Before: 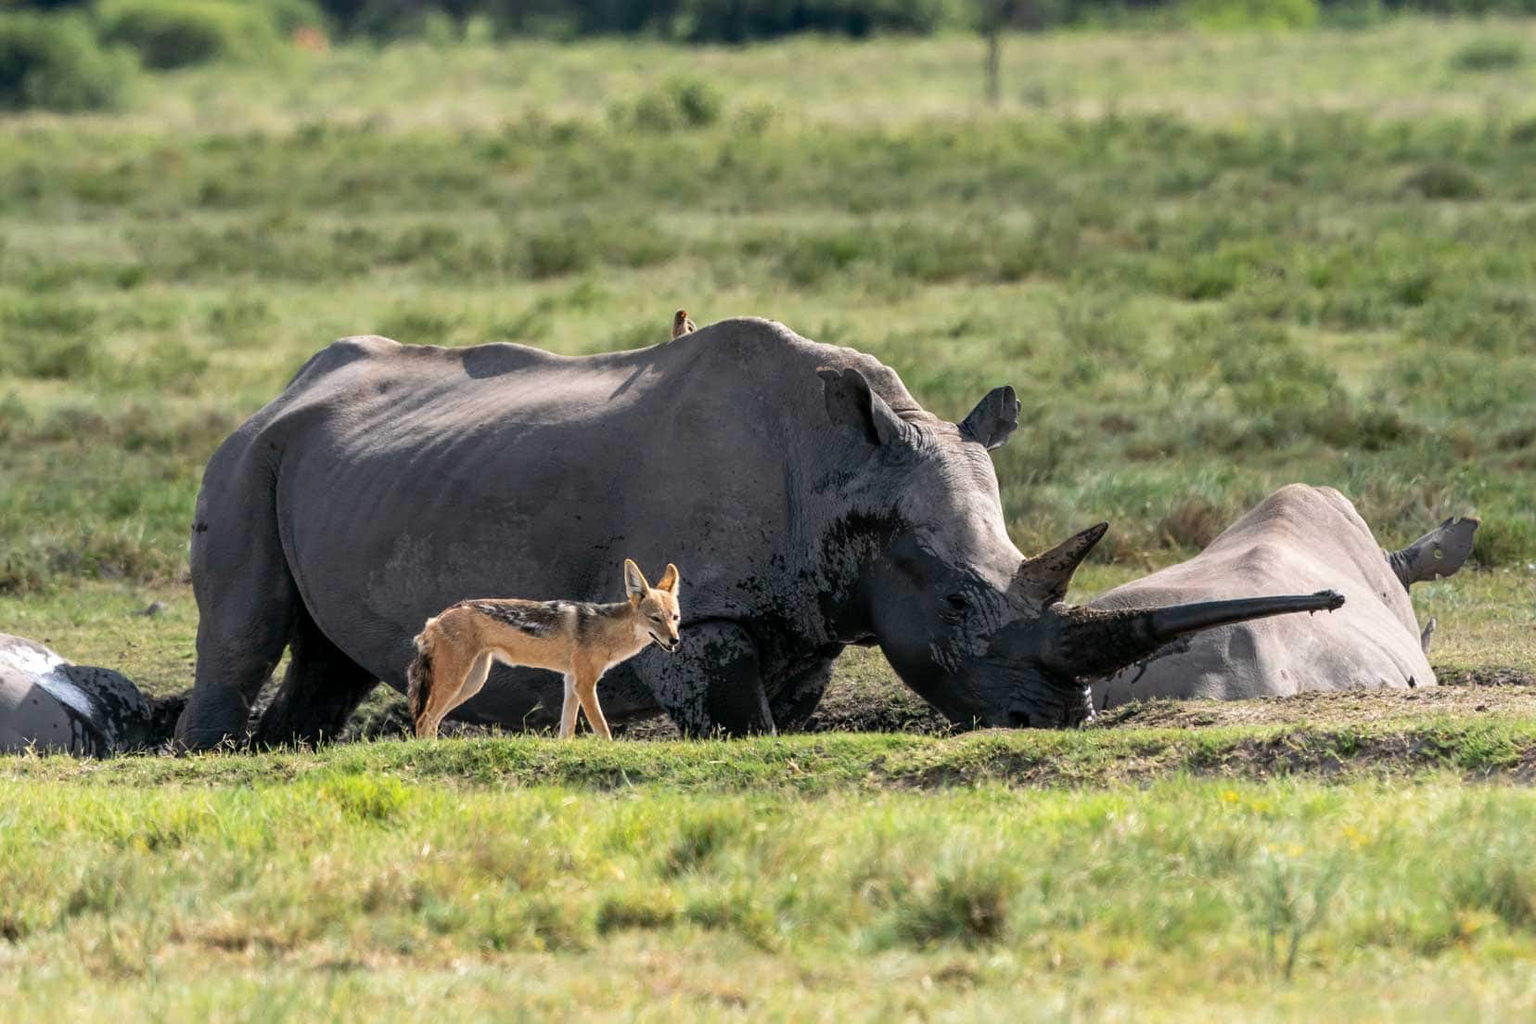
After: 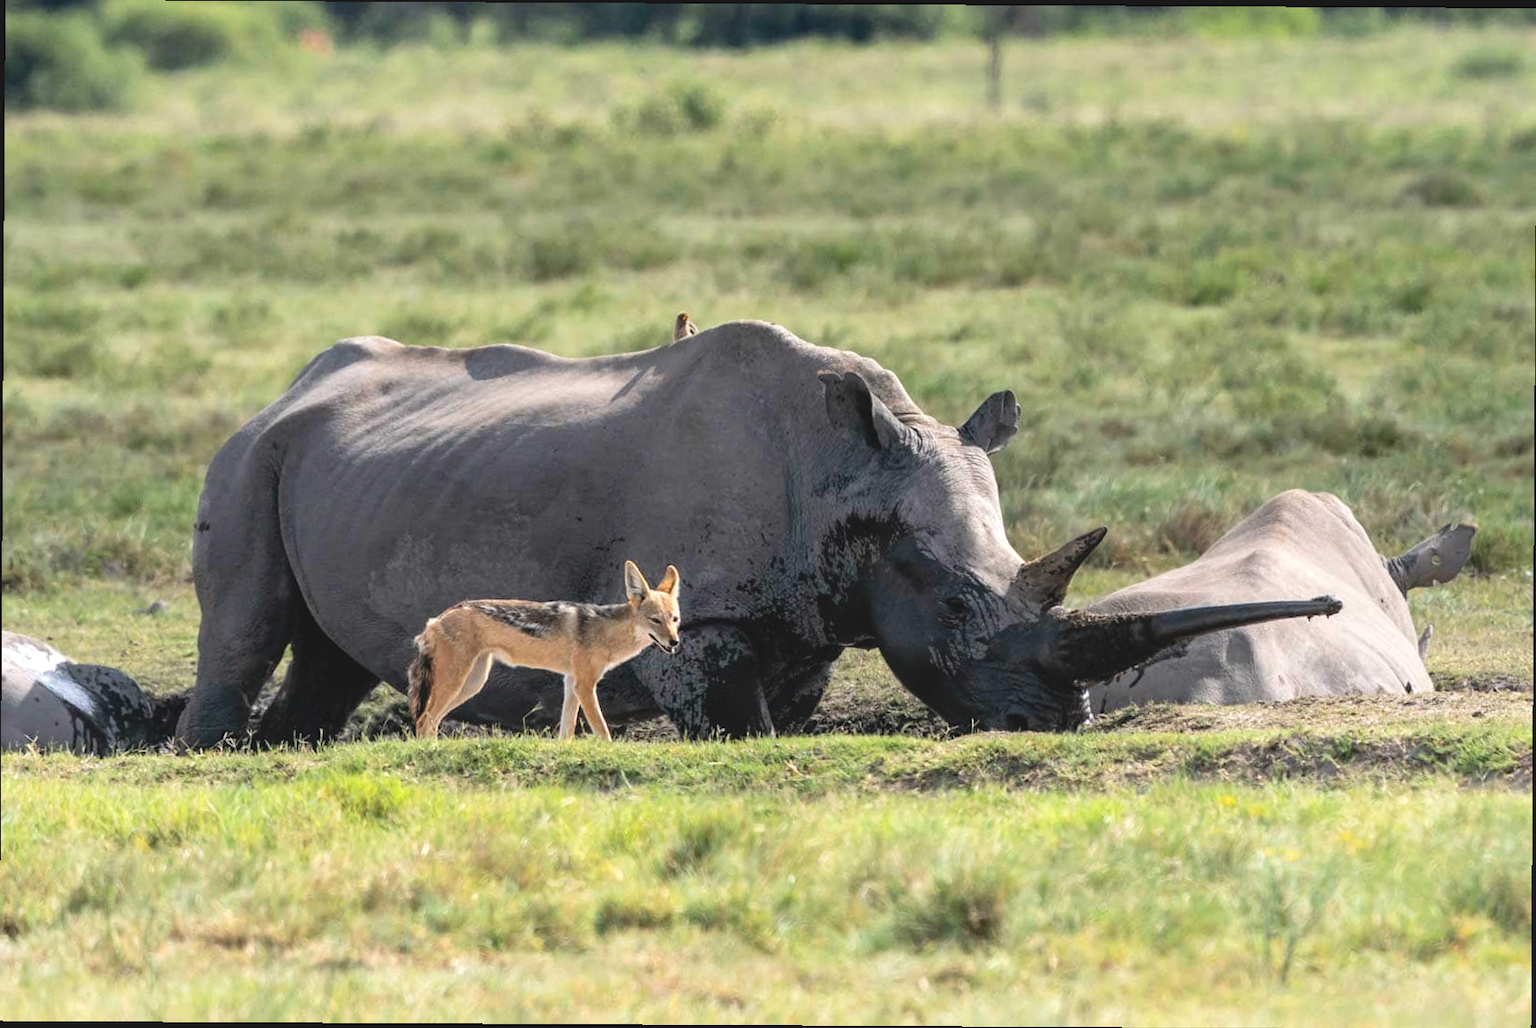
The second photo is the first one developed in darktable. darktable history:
crop and rotate: angle -0.331°
tone equalizer: -8 EV -0.45 EV, -7 EV -0.415 EV, -6 EV -0.366 EV, -5 EV -0.23 EV, -3 EV 0.19 EV, -2 EV 0.34 EV, -1 EV 0.41 EV, +0 EV 0.391 EV
contrast brightness saturation: contrast -0.141, brightness 0.044, saturation -0.118
